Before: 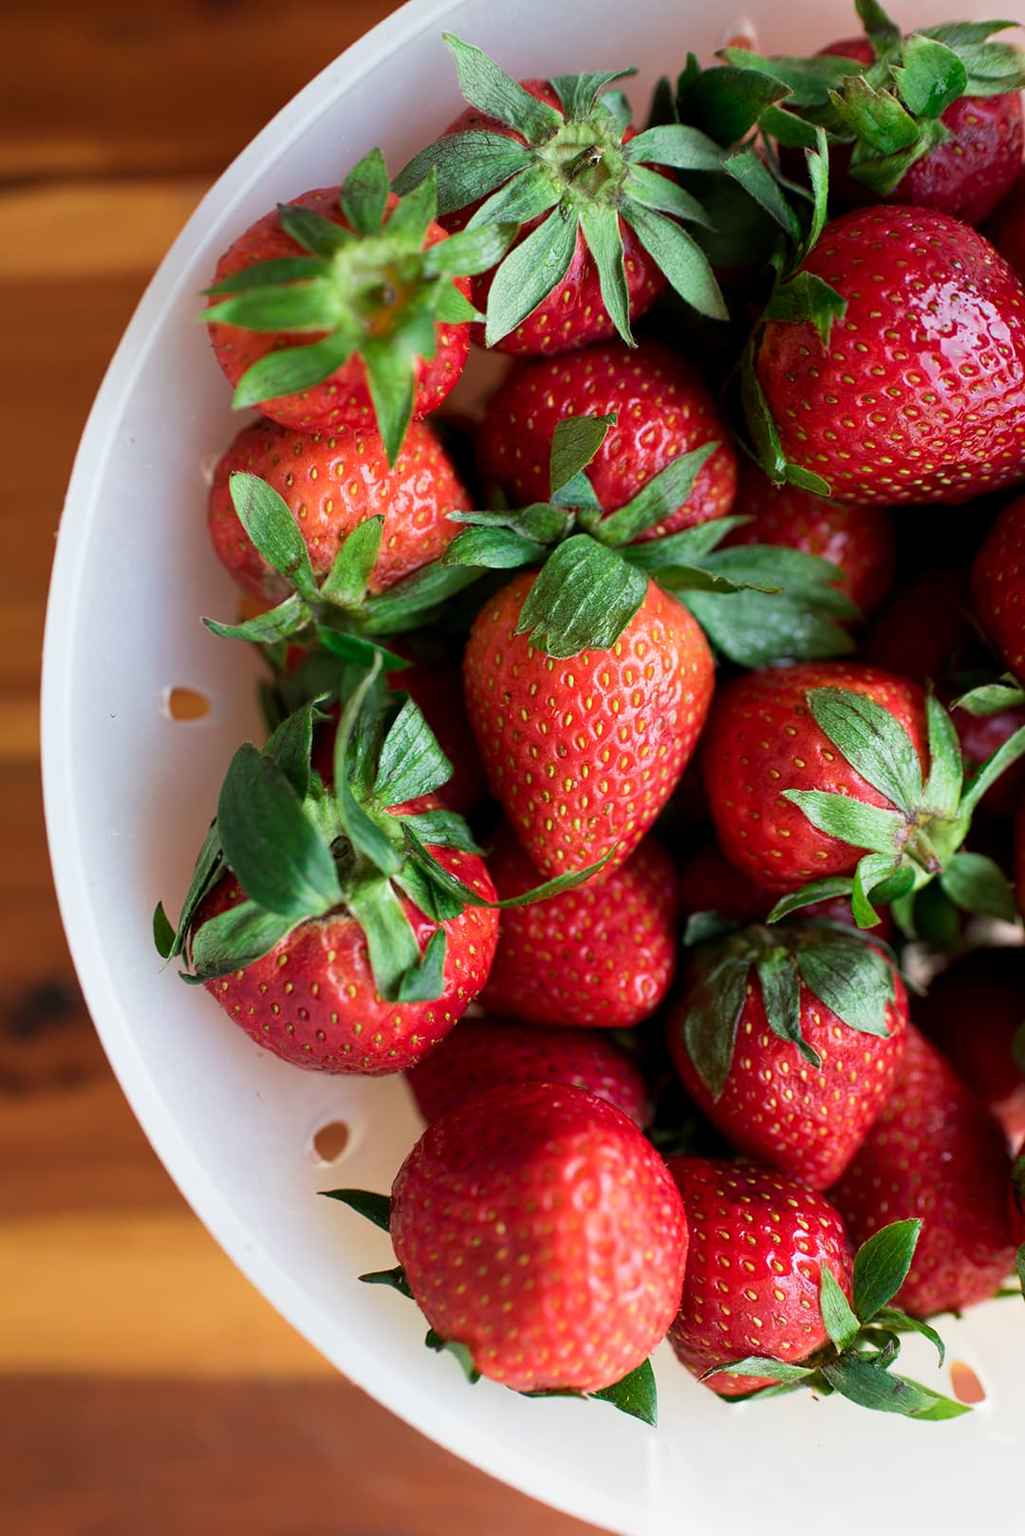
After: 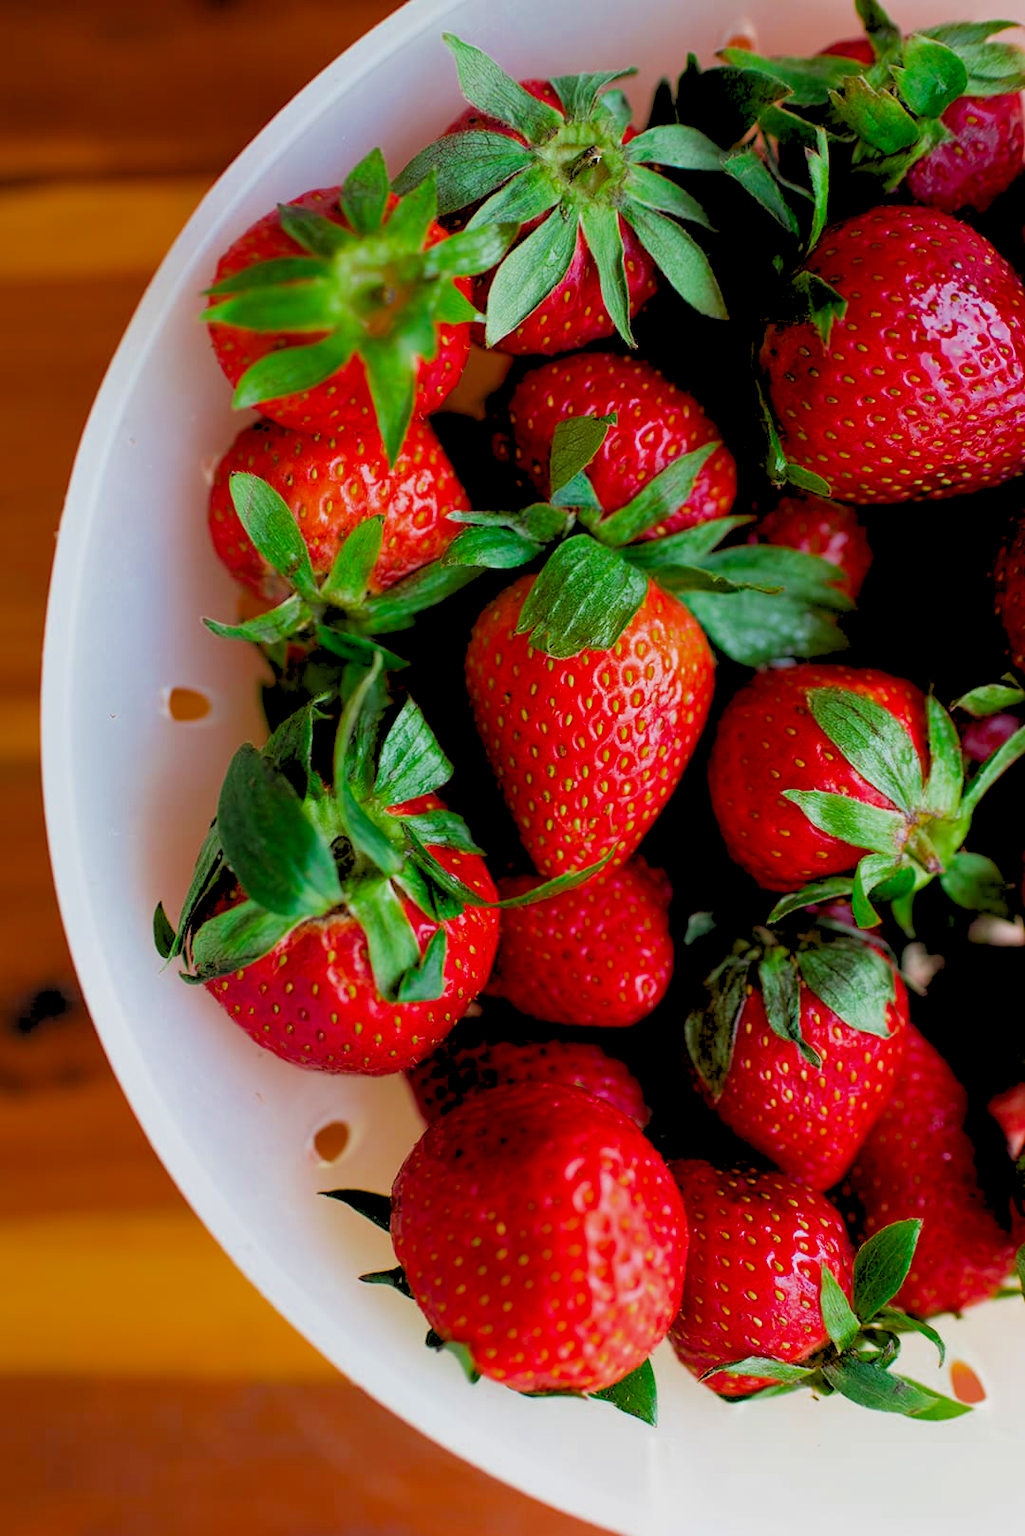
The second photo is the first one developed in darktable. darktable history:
rgb levels: preserve colors sum RGB, levels [[0.038, 0.433, 0.934], [0, 0.5, 1], [0, 0.5, 1]]
color balance rgb: perceptual saturation grading › global saturation 25%, global vibrance 20%
color zones: curves: ch0 [(0, 0.425) (0.143, 0.422) (0.286, 0.42) (0.429, 0.419) (0.571, 0.419) (0.714, 0.42) (0.857, 0.422) (1, 0.425)]
